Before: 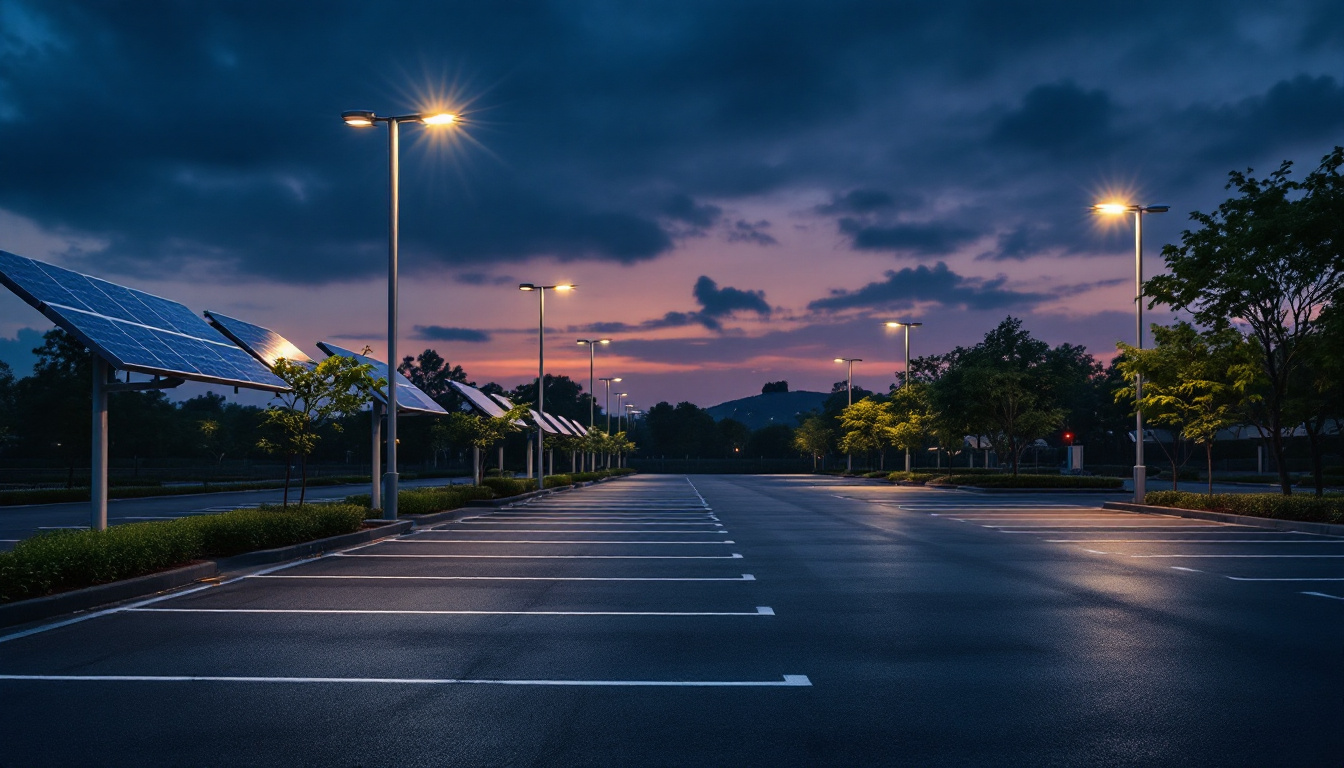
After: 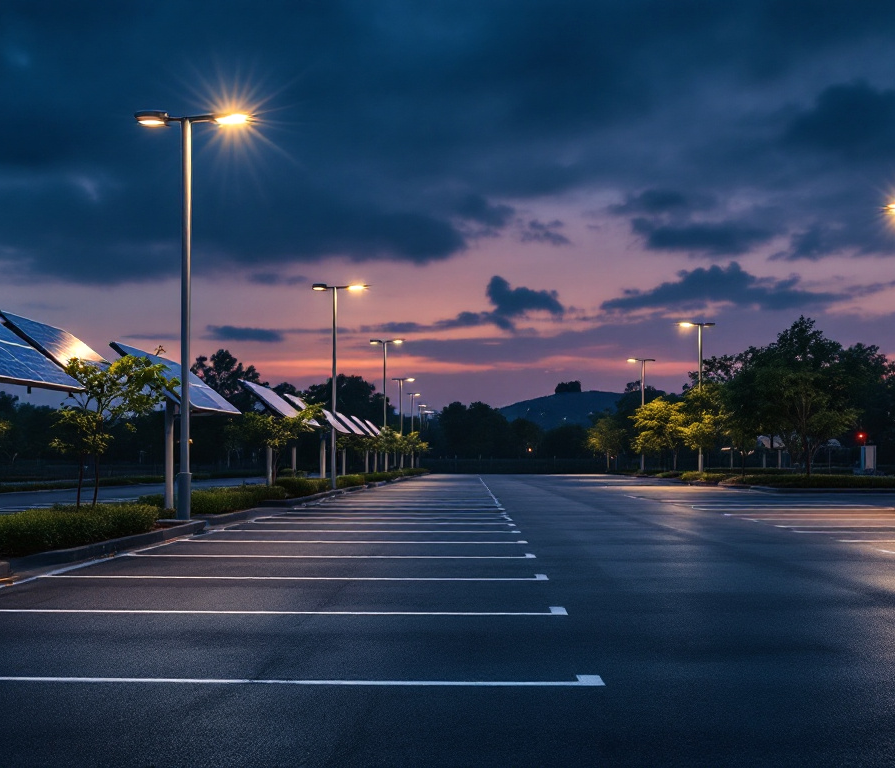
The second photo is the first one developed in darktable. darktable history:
crop: left 15.419%, right 17.914%
shadows and highlights: shadows -12.5, white point adjustment 4, highlights 28.33
